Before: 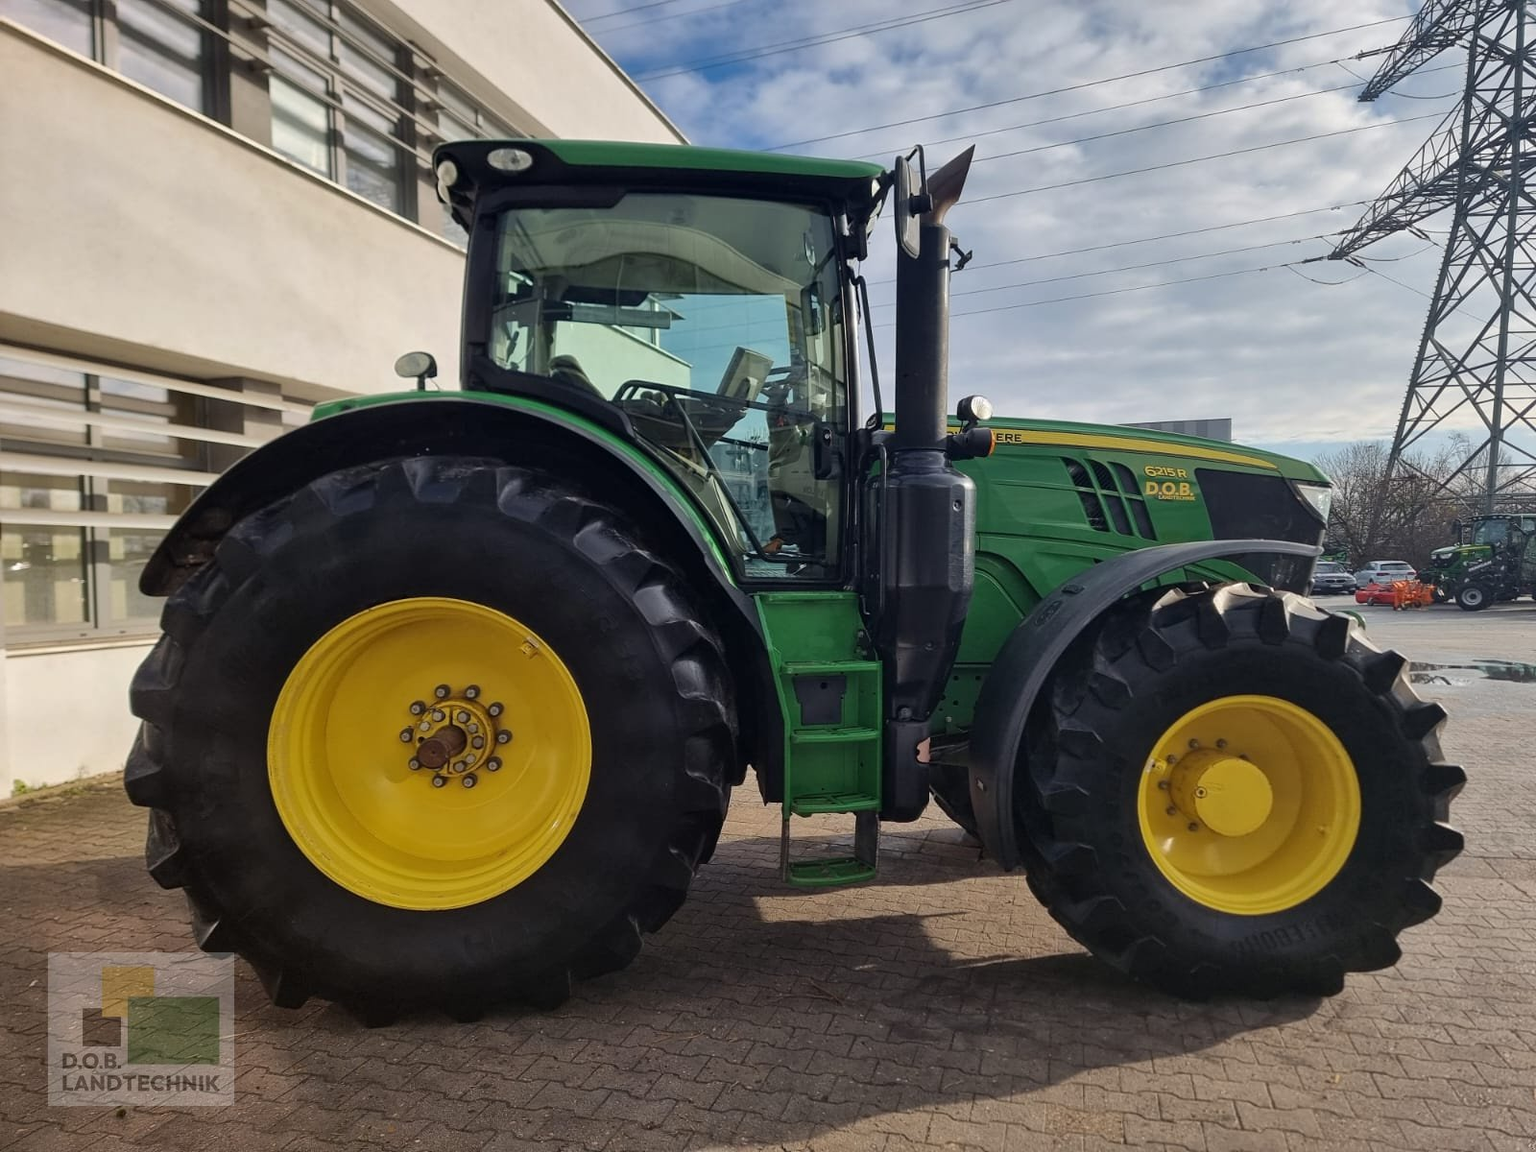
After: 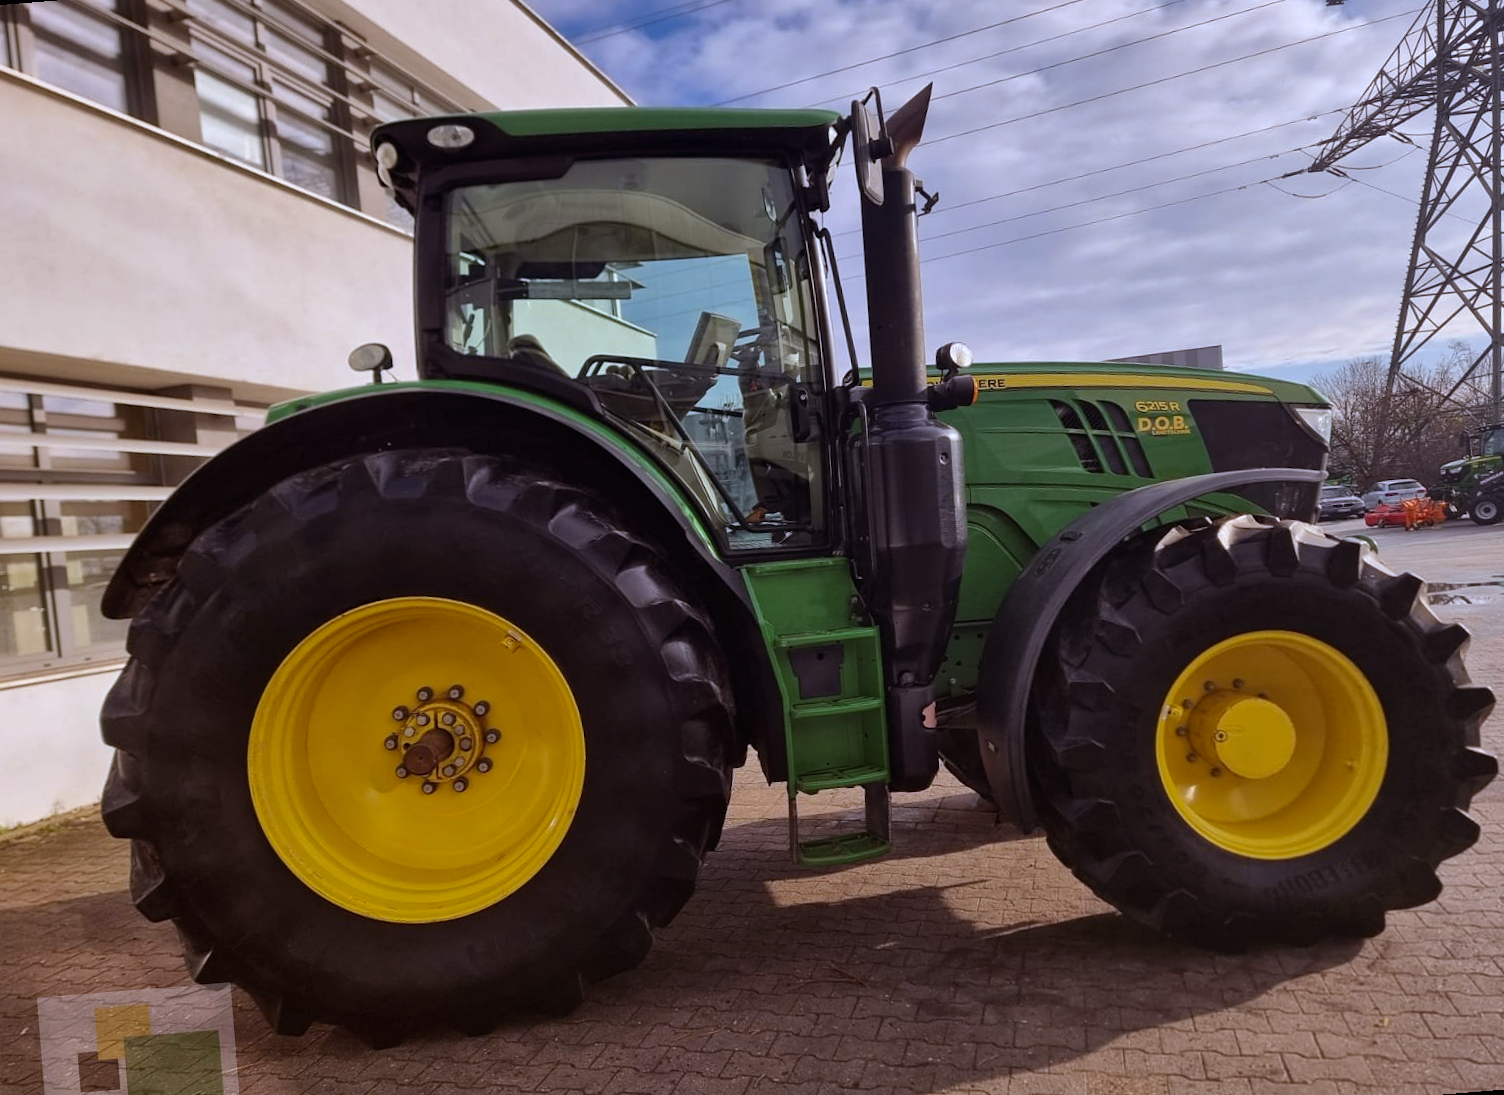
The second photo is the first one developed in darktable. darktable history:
rotate and perspective: rotation -4.57°, crop left 0.054, crop right 0.944, crop top 0.087, crop bottom 0.914
rgb levels: mode RGB, independent channels, levels [[0, 0.5, 1], [0, 0.521, 1], [0, 0.536, 1]]
white balance: red 0.967, blue 1.119, emerald 0.756
color zones: curves: ch0 [(0, 0.5) (0.143, 0.5) (0.286, 0.5) (0.429, 0.5) (0.571, 0.5) (0.714, 0.476) (0.857, 0.5) (1, 0.5)]; ch2 [(0, 0.5) (0.143, 0.5) (0.286, 0.5) (0.429, 0.5) (0.571, 0.5) (0.714, 0.487) (0.857, 0.5) (1, 0.5)]
